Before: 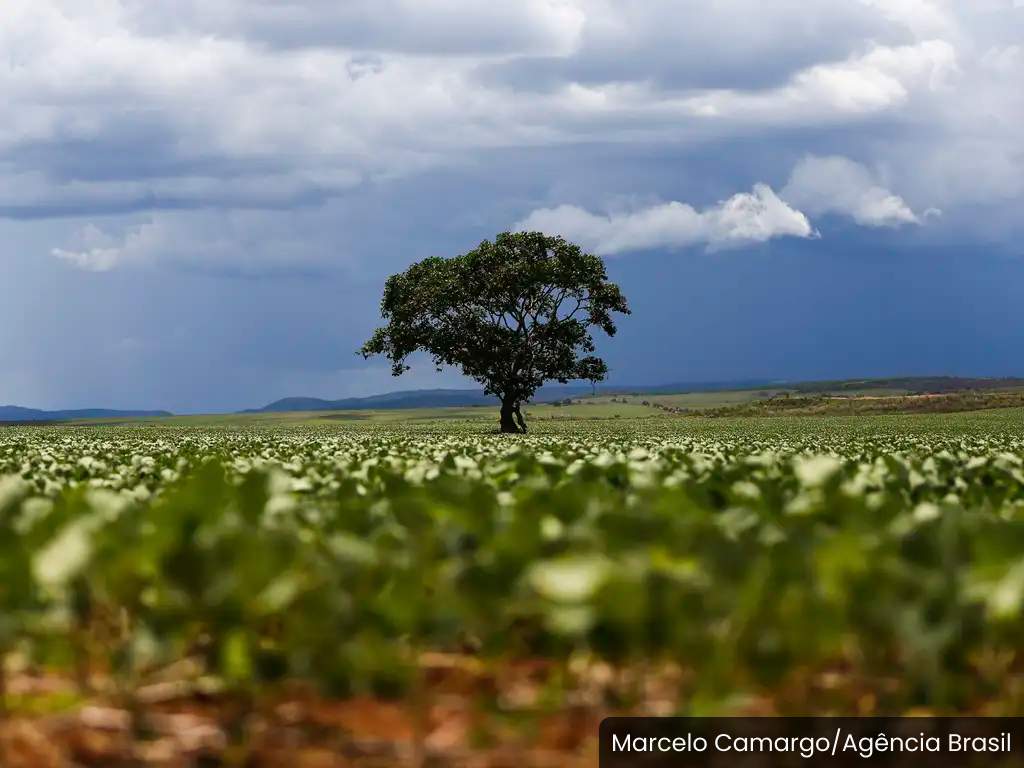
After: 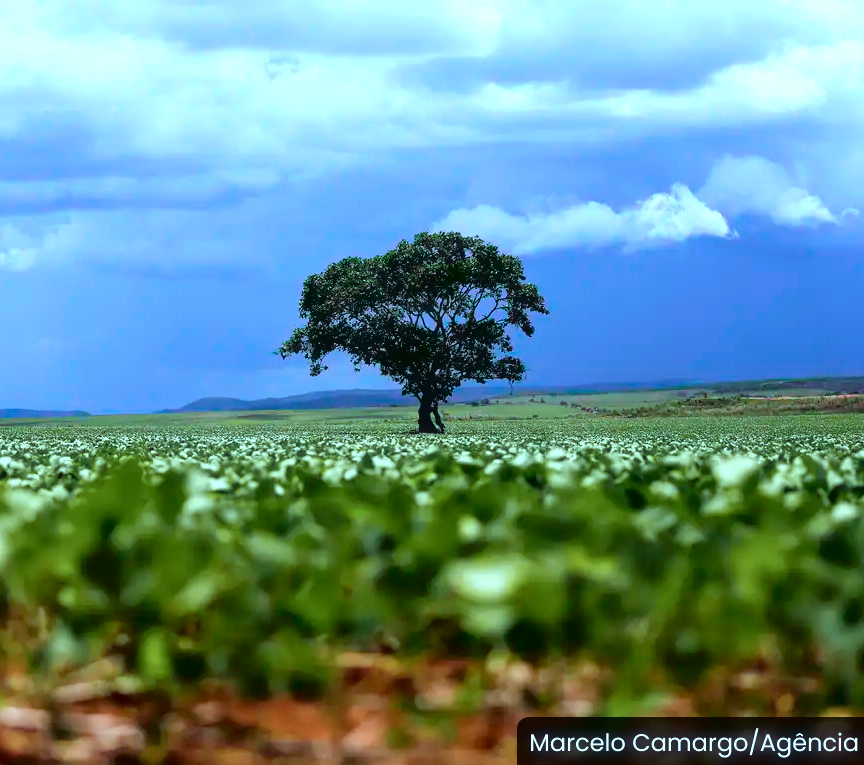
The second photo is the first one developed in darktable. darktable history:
exposure: black level correction 0, exposure 0.7 EV, compensate exposure bias true, compensate highlight preservation false
white balance: red 0.924, blue 1.095
haze removal: strength -0.05
tone curve: curves: ch0 [(0, 0.013) (0.181, 0.074) (0.337, 0.304) (0.498, 0.485) (0.78, 0.742) (0.993, 0.954)]; ch1 [(0, 0) (0.294, 0.184) (0.359, 0.34) (0.362, 0.35) (0.43, 0.41) (0.469, 0.463) (0.495, 0.502) (0.54, 0.563) (0.612, 0.641) (1, 1)]; ch2 [(0, 0) (0.44, 0.437) (0.495, 0.502) (0.524, 0.534) (0.557, 0.56) (0.634, 0.654) (0.728, 0.722) (1, 1)], color space Lab, independent channels, preserve colors none
color calibration: illuminant Planckian (black body), x 0.378, y 0.375, temperature 4065 K
crop: left 8.026%, right 7.374%
